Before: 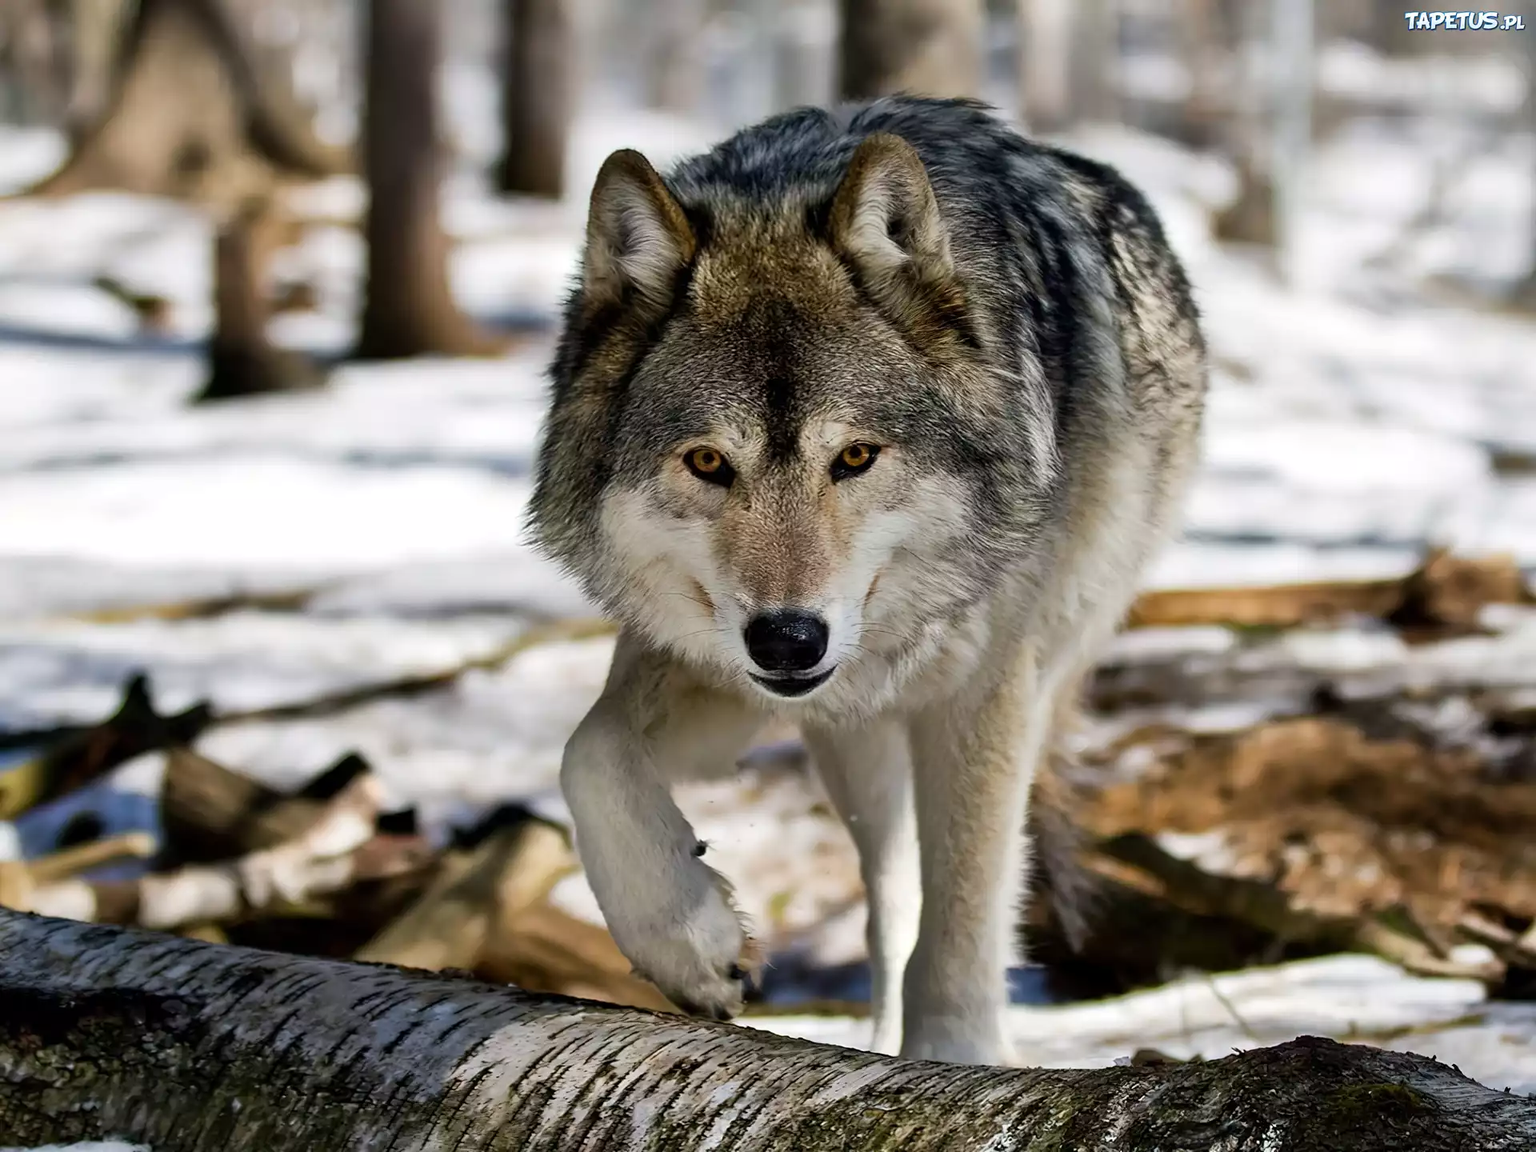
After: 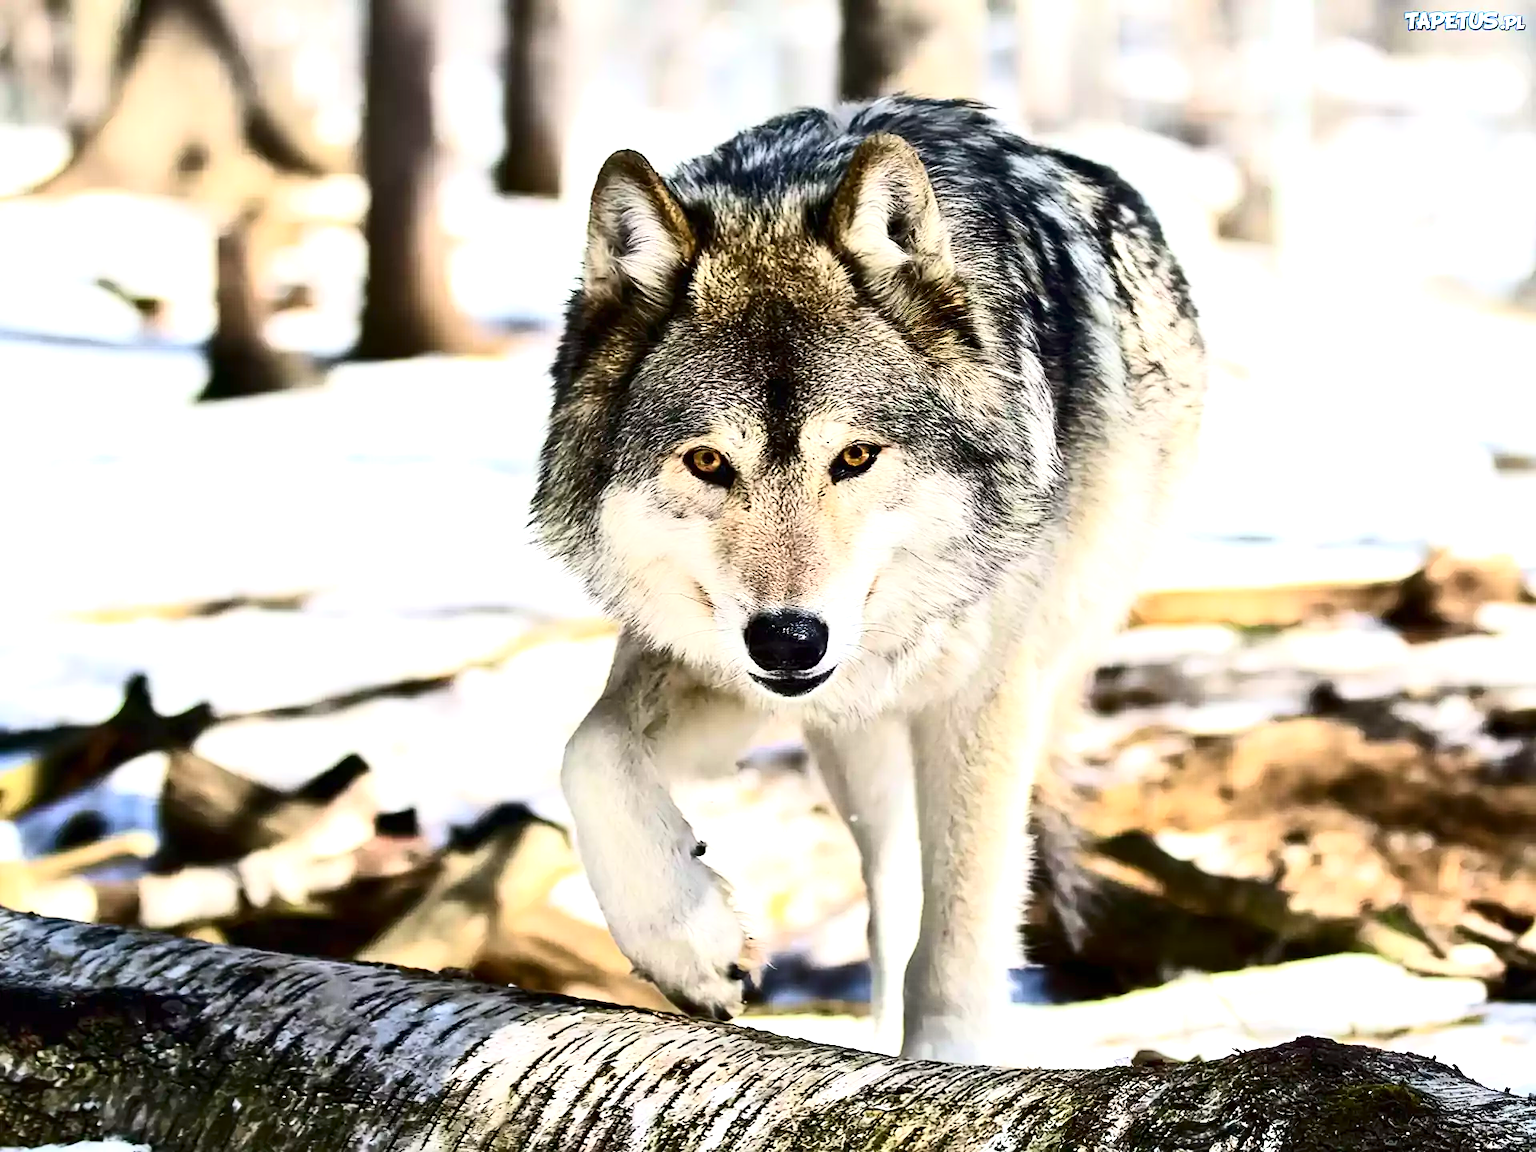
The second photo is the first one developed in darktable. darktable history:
exposure: black level correction 0, exposure 1.3 EV, compensate exposure bias true, compensate highlight preservation false
sharpen: amount 0.2
contrast brightness saturation: contrast 0.39, brightness 0.1
